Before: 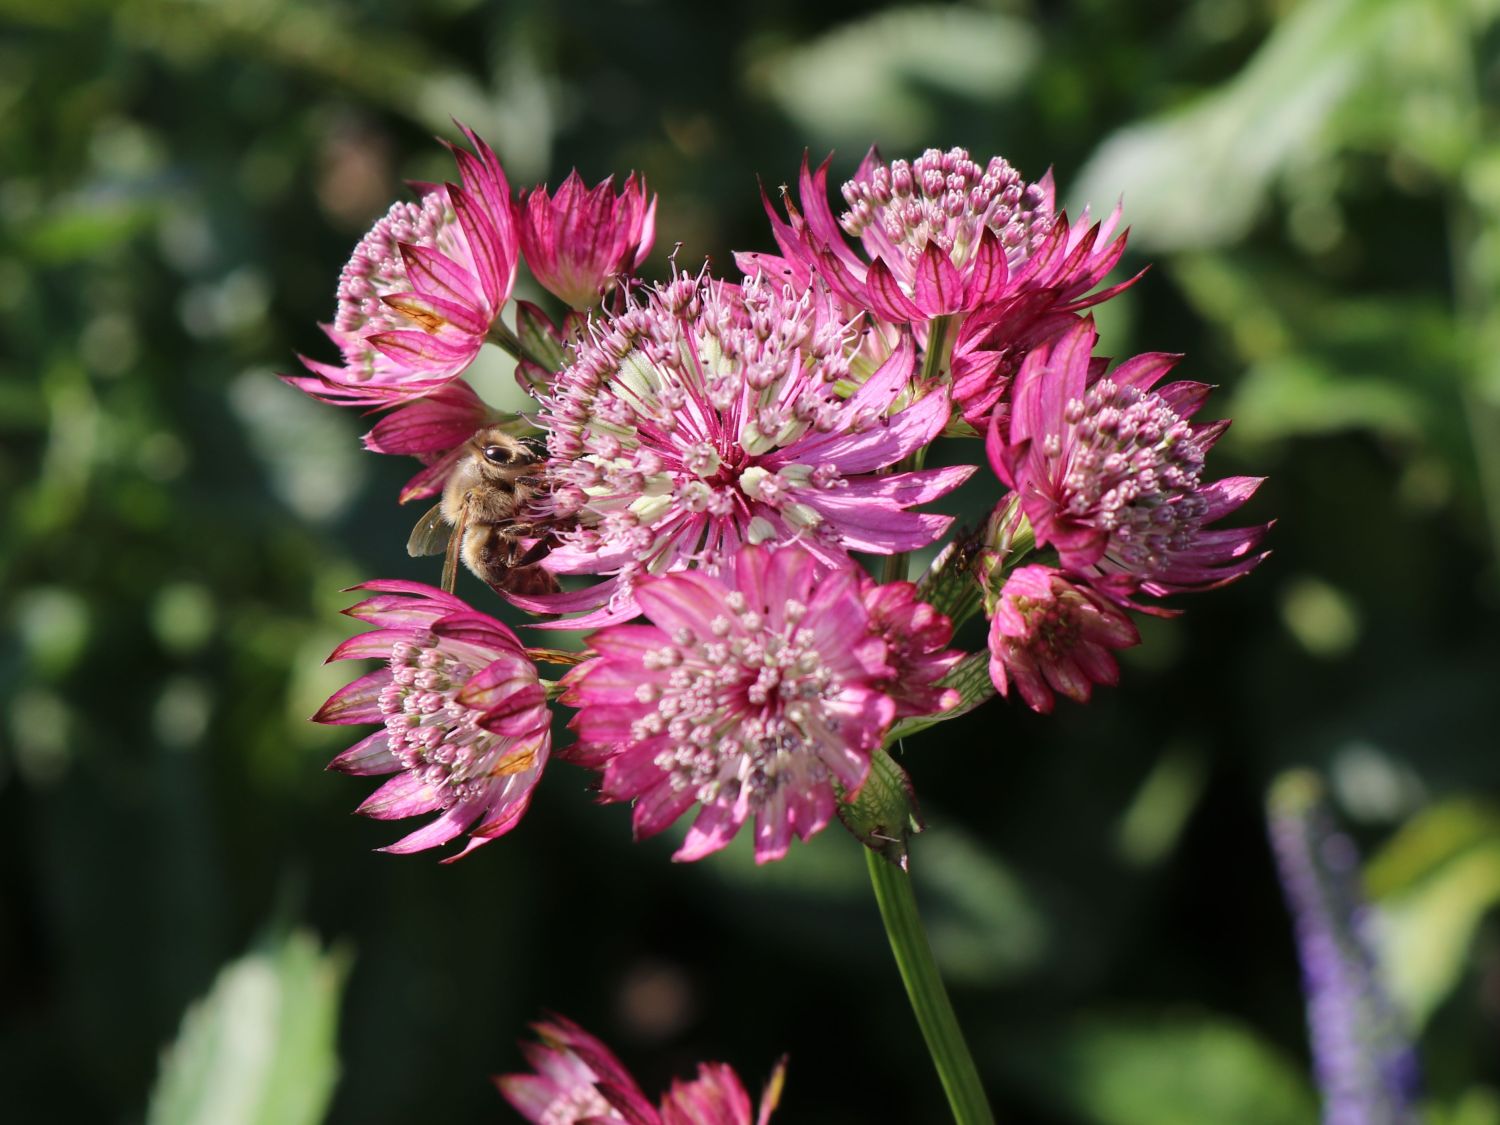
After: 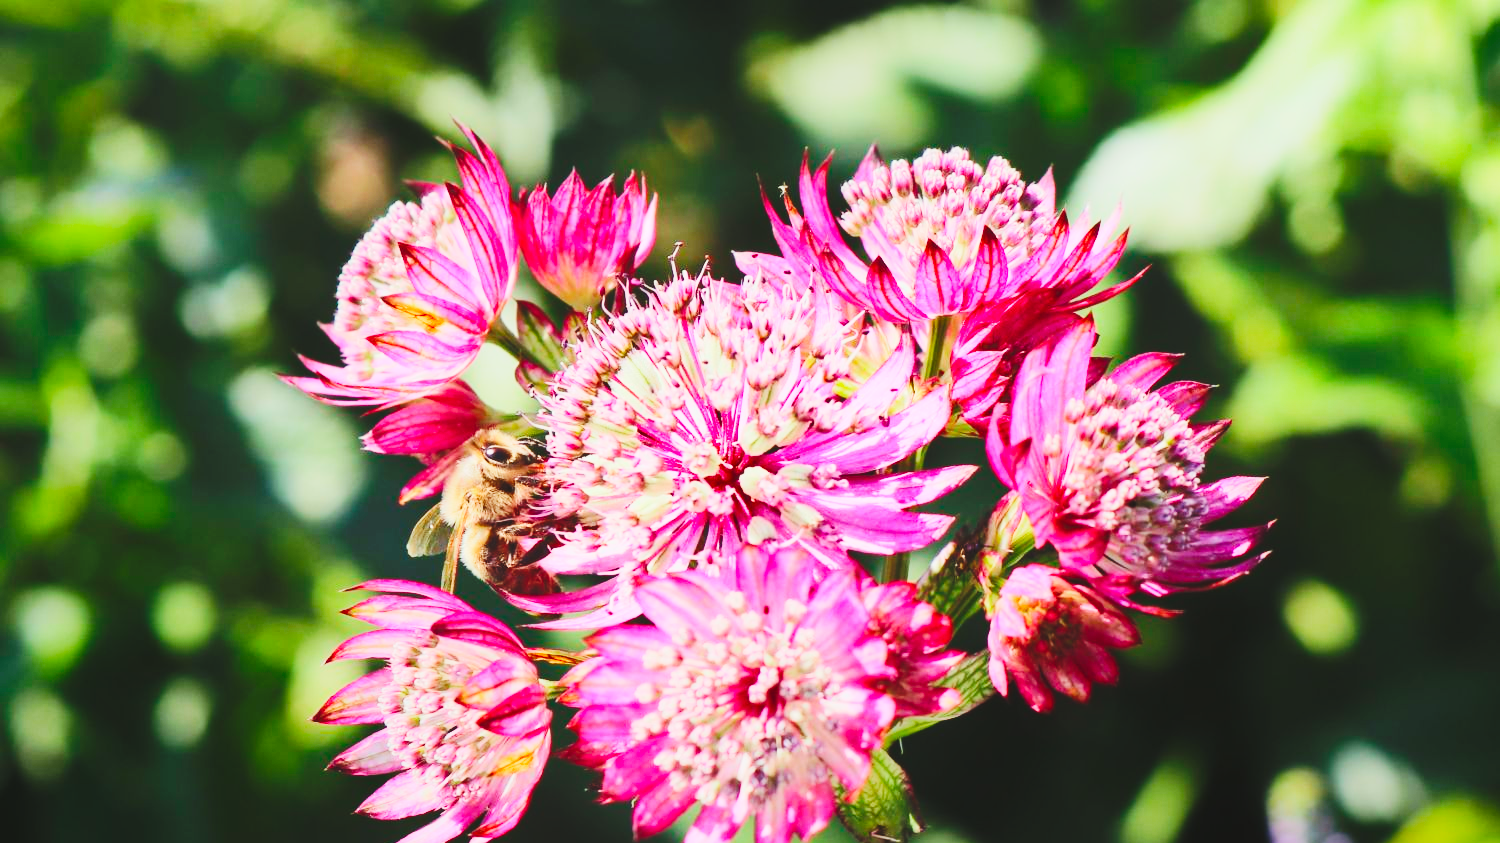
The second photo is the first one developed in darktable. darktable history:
shadows and highlights: shadows 12, white point adjustment 1.2, soften with gaussian
contrast brightness saturation: contrast 0.2, brightness 0.16, saturation 0.22
base curve: curves: ch0 [(0, 0) (0.036, 0.025) (0.121, 0.166) (0.206, 0.329) (0.605, 0.79) (1, 1)], preserve colors none
exposure: black level correction 0, exposure 0.7 EV, compensate exposure bias true, compensate highlight preservation false
crop: bottom 24.988%
local contrast: highlights 68%, shadows 68%, detail 82%, midtone range 0.325
color correction: highlights a* -2.68, highlights b* 2.57
